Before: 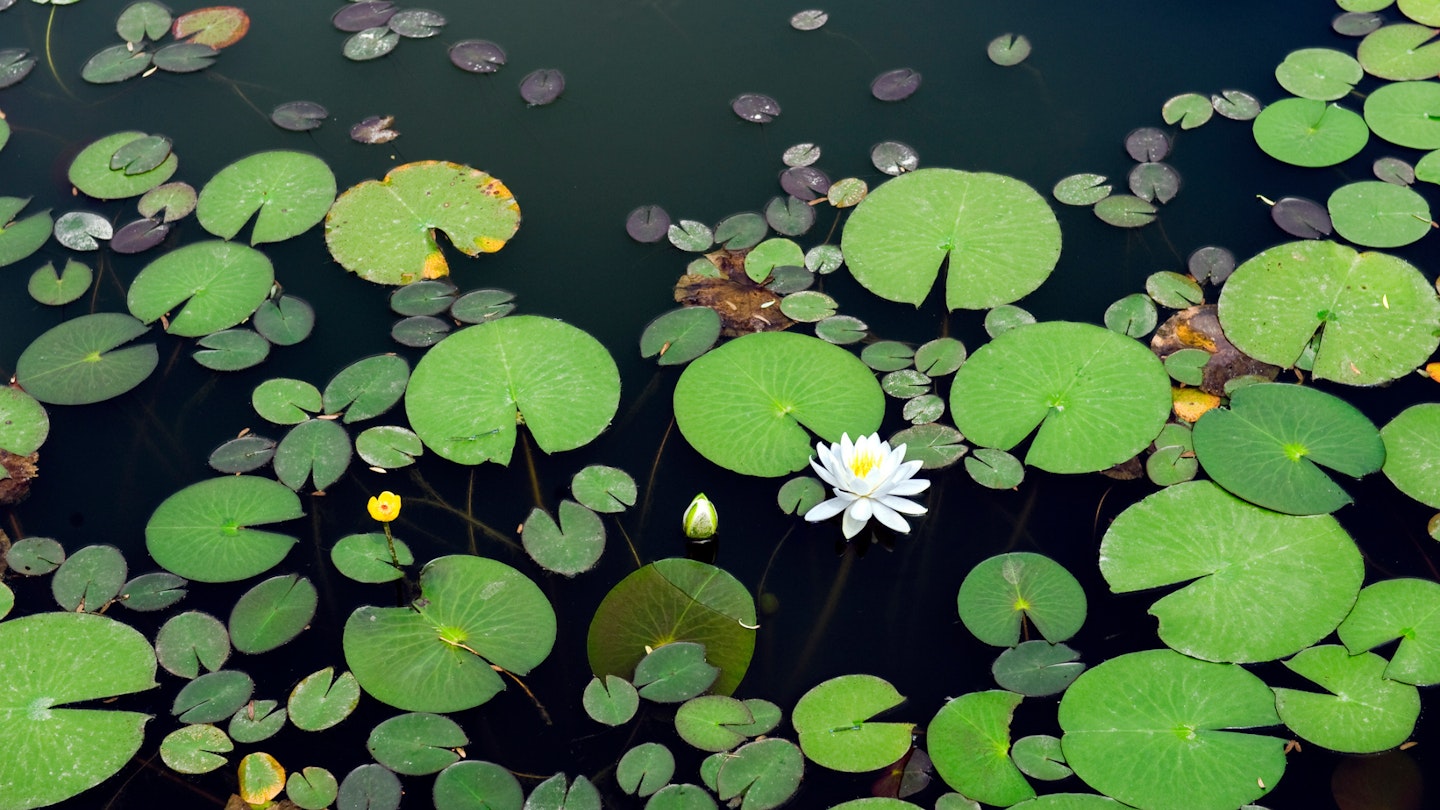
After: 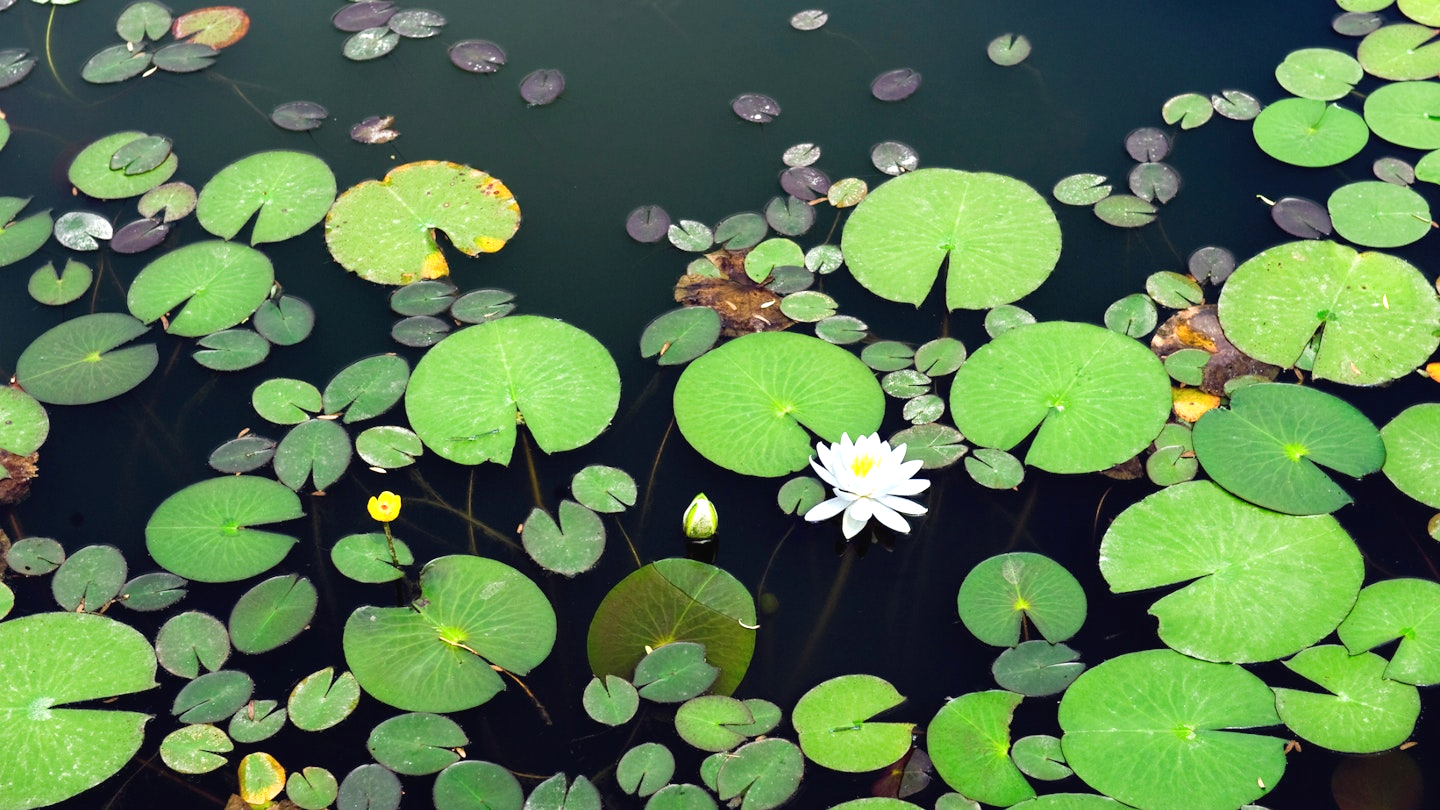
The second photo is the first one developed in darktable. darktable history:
exposure: black level correction -0.002, exposure 0.54 EV, compensate exposure bias true, compensate highlight preservation false
